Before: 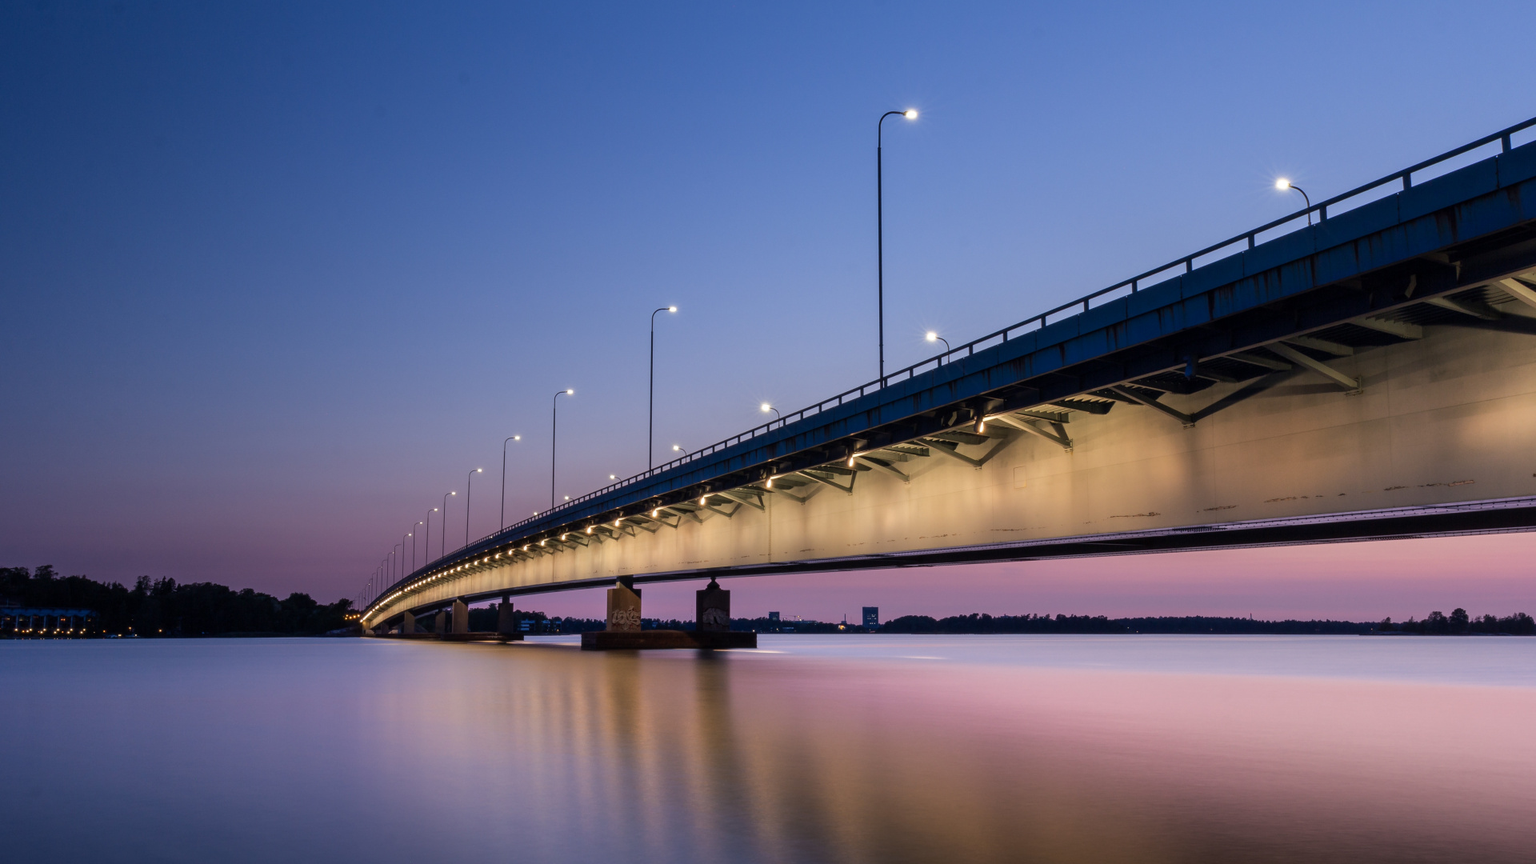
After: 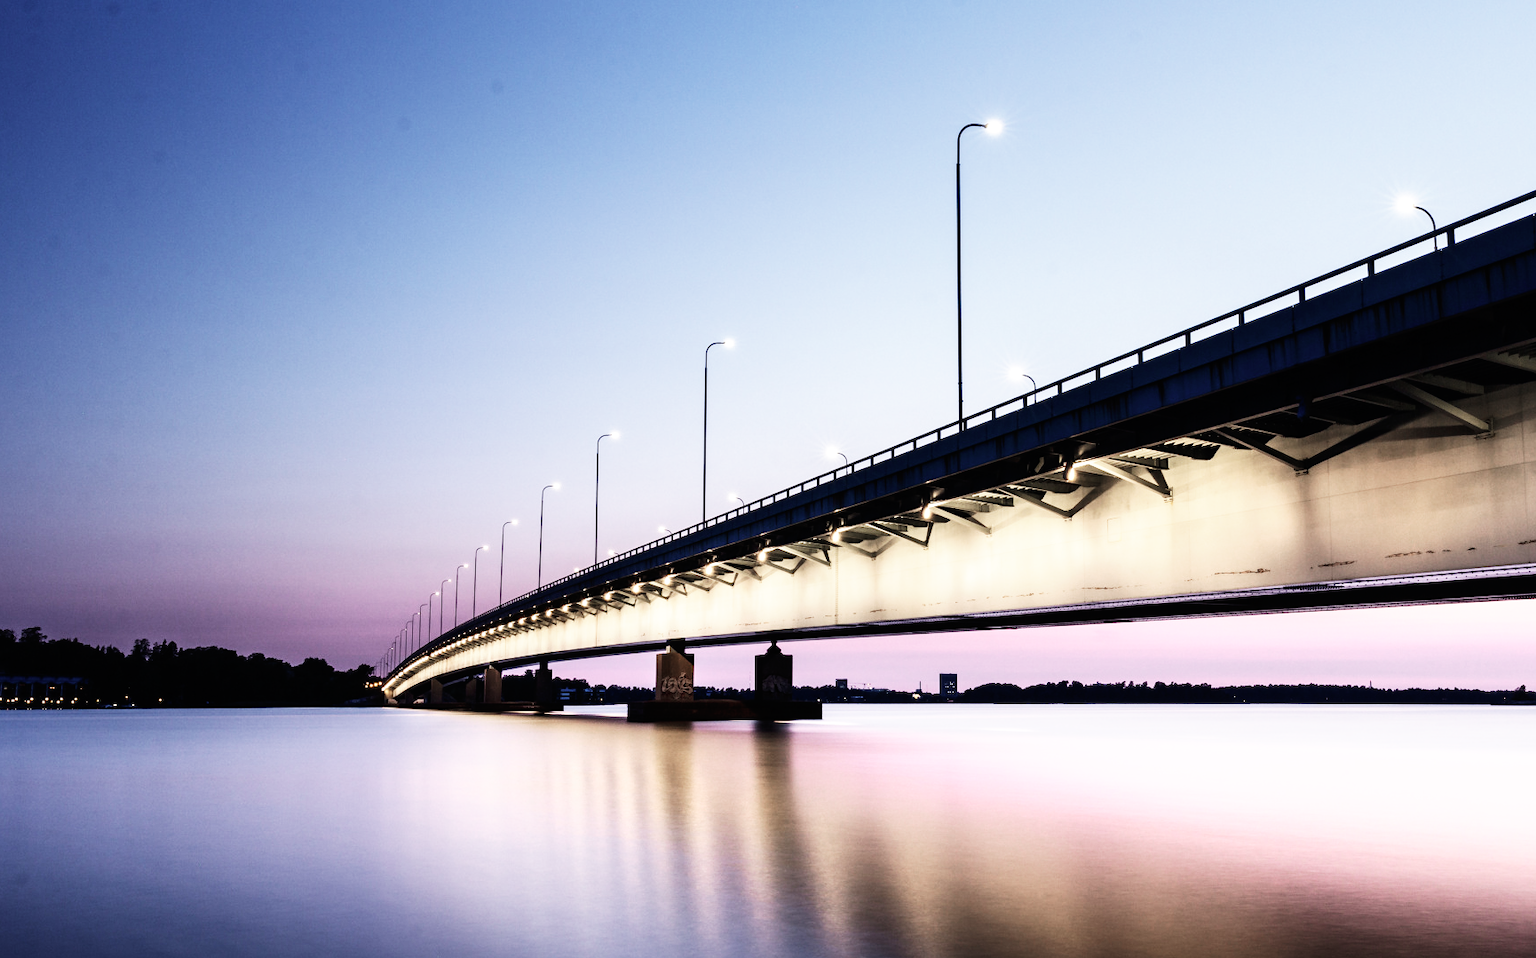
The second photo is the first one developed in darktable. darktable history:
color zones: curves: ch0 [(0, 0.559) (0.153, 0.551) (0.229, 0.5) (0.429, 0.5) (0.571, 0.5) (0.714, 0.5) (0.857, 0.5) (1, 0.559)]; ch1 [(0, 0.417) (0.112, 0.336) (0.213, 0.26) (0.429, 0.34) (0.571, 0.35) (0.683, 0.331) (0.857, 0.344) (1, 0.417)]
base curve: curves: ch0 [(0, 0) (0.007, 0.004) (0.027, 0.03) (0.046, 0.07) (0.207, 0.54) (0.442, 0.872) (0.673, 0.972) (1, 1)], preserve colors none
tone equalizer: -8 EV -0.75 EV, -7 EV -0.7 EV, -6 EV -0.6 EV, -5 EV -0.4 EV, -3 EV 0.4 EV, -2 EV 0.6 EV, -1 EV 0.7 EV, +0 EV 0.75 EV, edges refinement/feathering 500, mask exposure compensation -1.57 EV, preserve details no
crop and rotate: left 1.088%, right 8.807%
